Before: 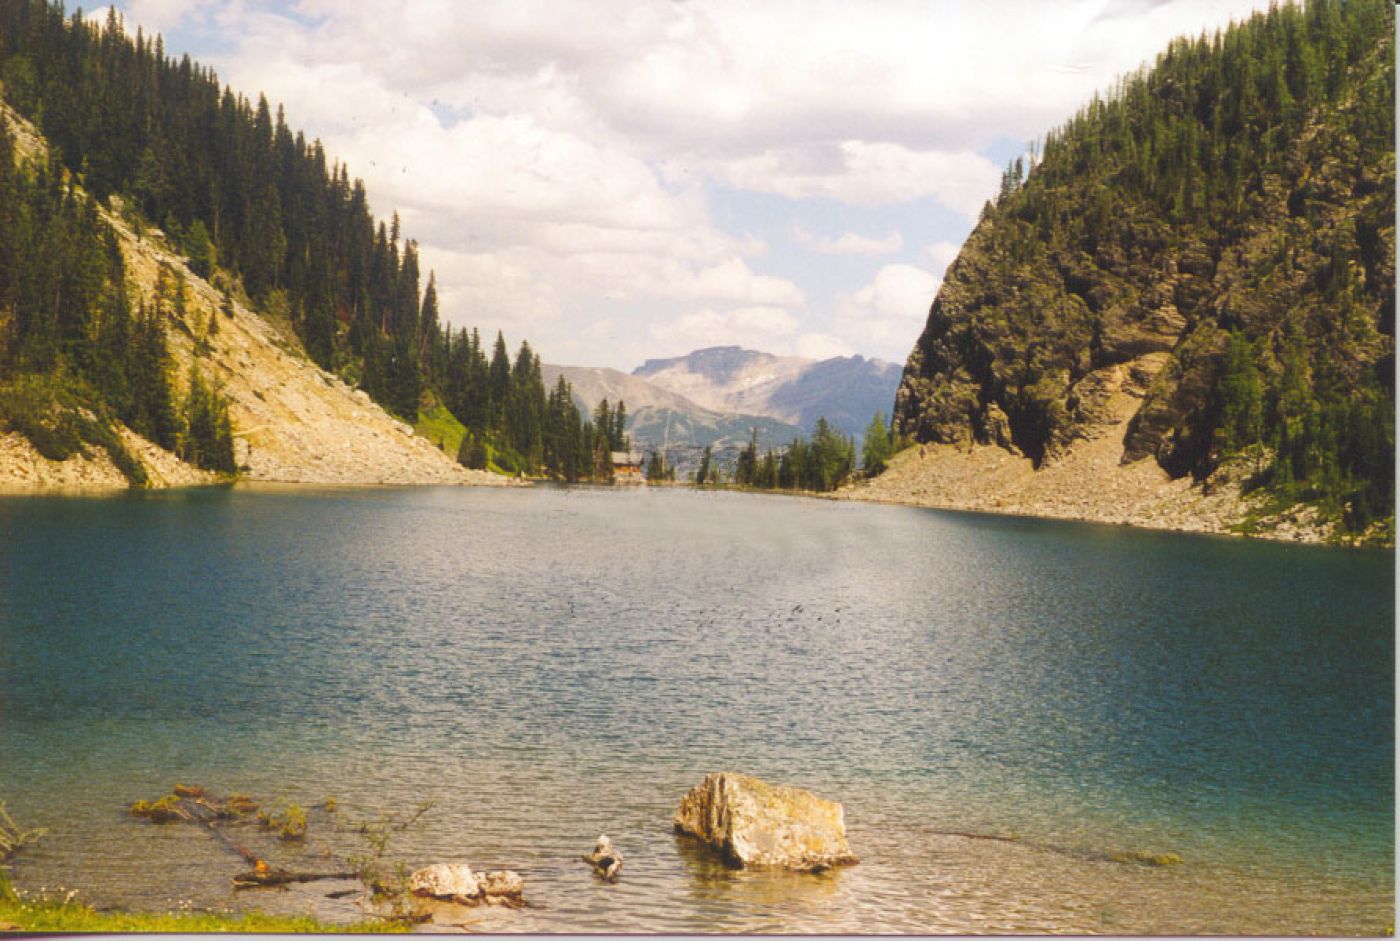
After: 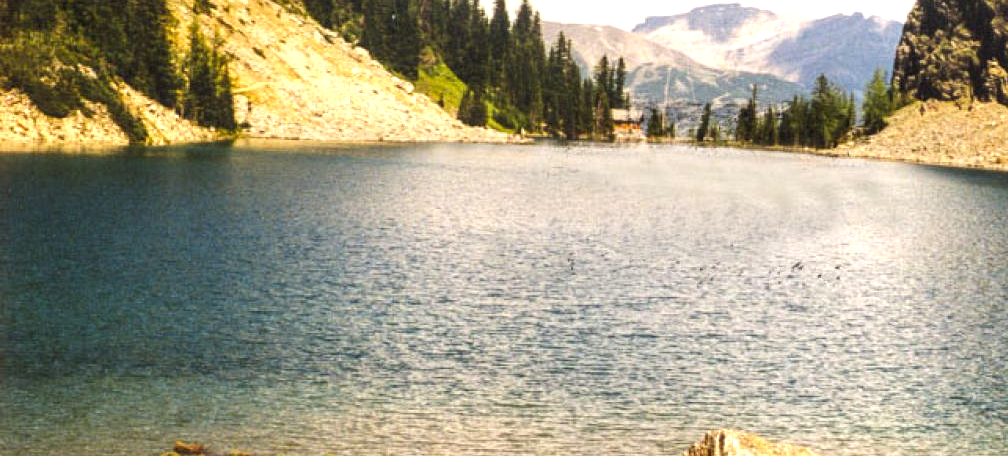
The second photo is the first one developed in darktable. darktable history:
exposure: black level correction 0.007, exposure 0.093 EV, compensate highlight preservation false
tone equalizer: -8 EV -0.75 EV, -7 EV -0.7 EV, -6 EV -0.6 EV, -5 EV -0.4 EV, -3 EV 0.4 EV, -2 EV 0.6 EV, -1 EV 0.7 EV, +0 EV 0.75 EV, edges refinement/feathering 500, mask exposure compensation -1.57 EV, preserve details no
local contrast: on, module defaults
crop: top 36.498%, right 27.964%, bottom 14.995%
